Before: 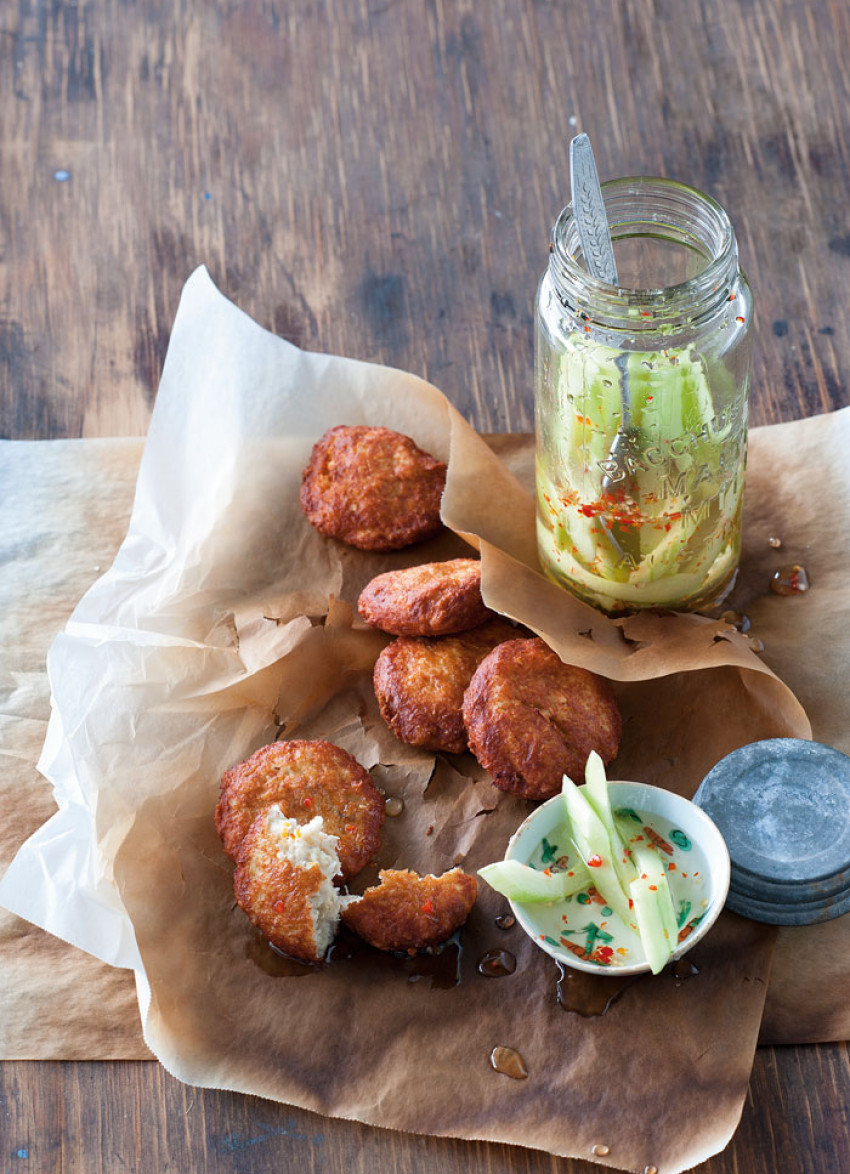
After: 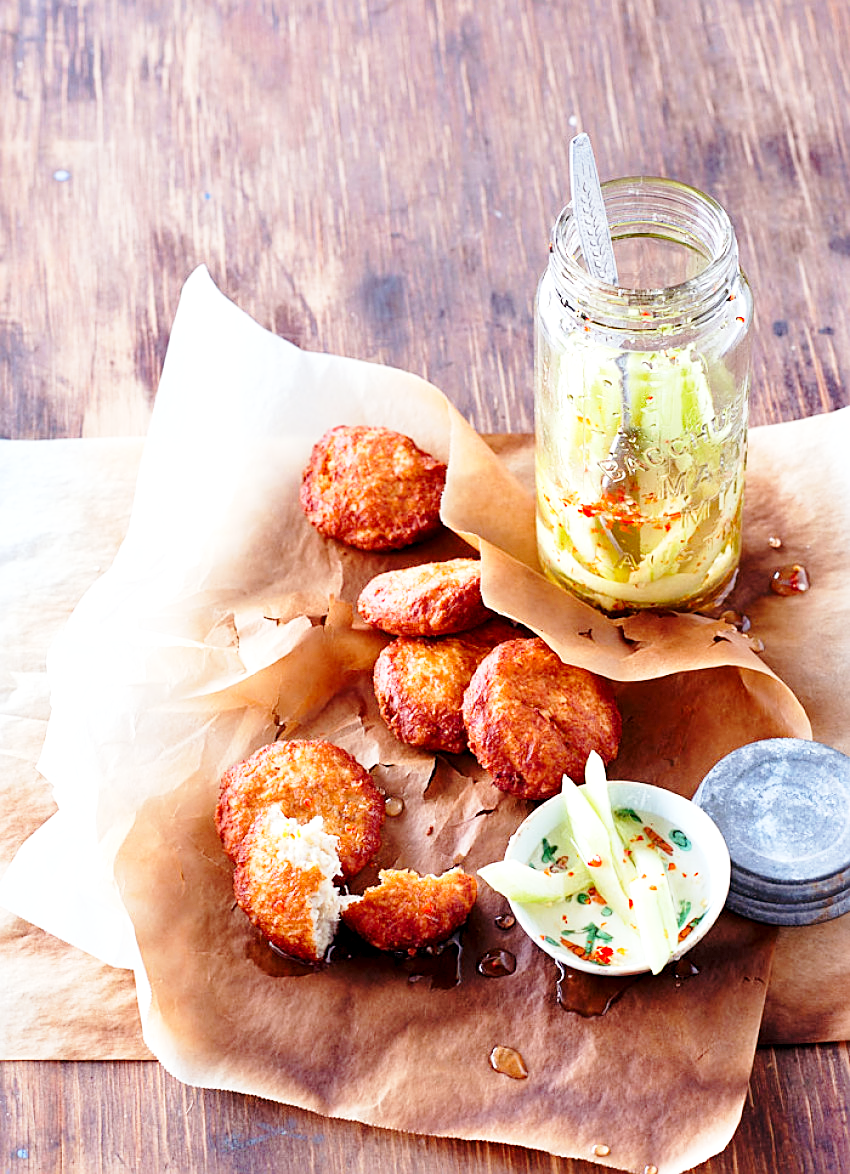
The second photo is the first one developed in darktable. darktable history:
base curve: curves: ch0 [(0, 0) (0.028, 0.03) (0.121, 0.232) (0.46, 0.748) (0.859, 0.968) (1, 1)], preserve colors none
rgb levels: mode RGB, independent channels, levels [[0, 0.474, 1], [0, 0.5, 1], [0, 0.5, 1]]
exposure: black level correction 0.003, exposure 0.383 EV, compensate highlight preservation false
sharpen: on, module defaults
